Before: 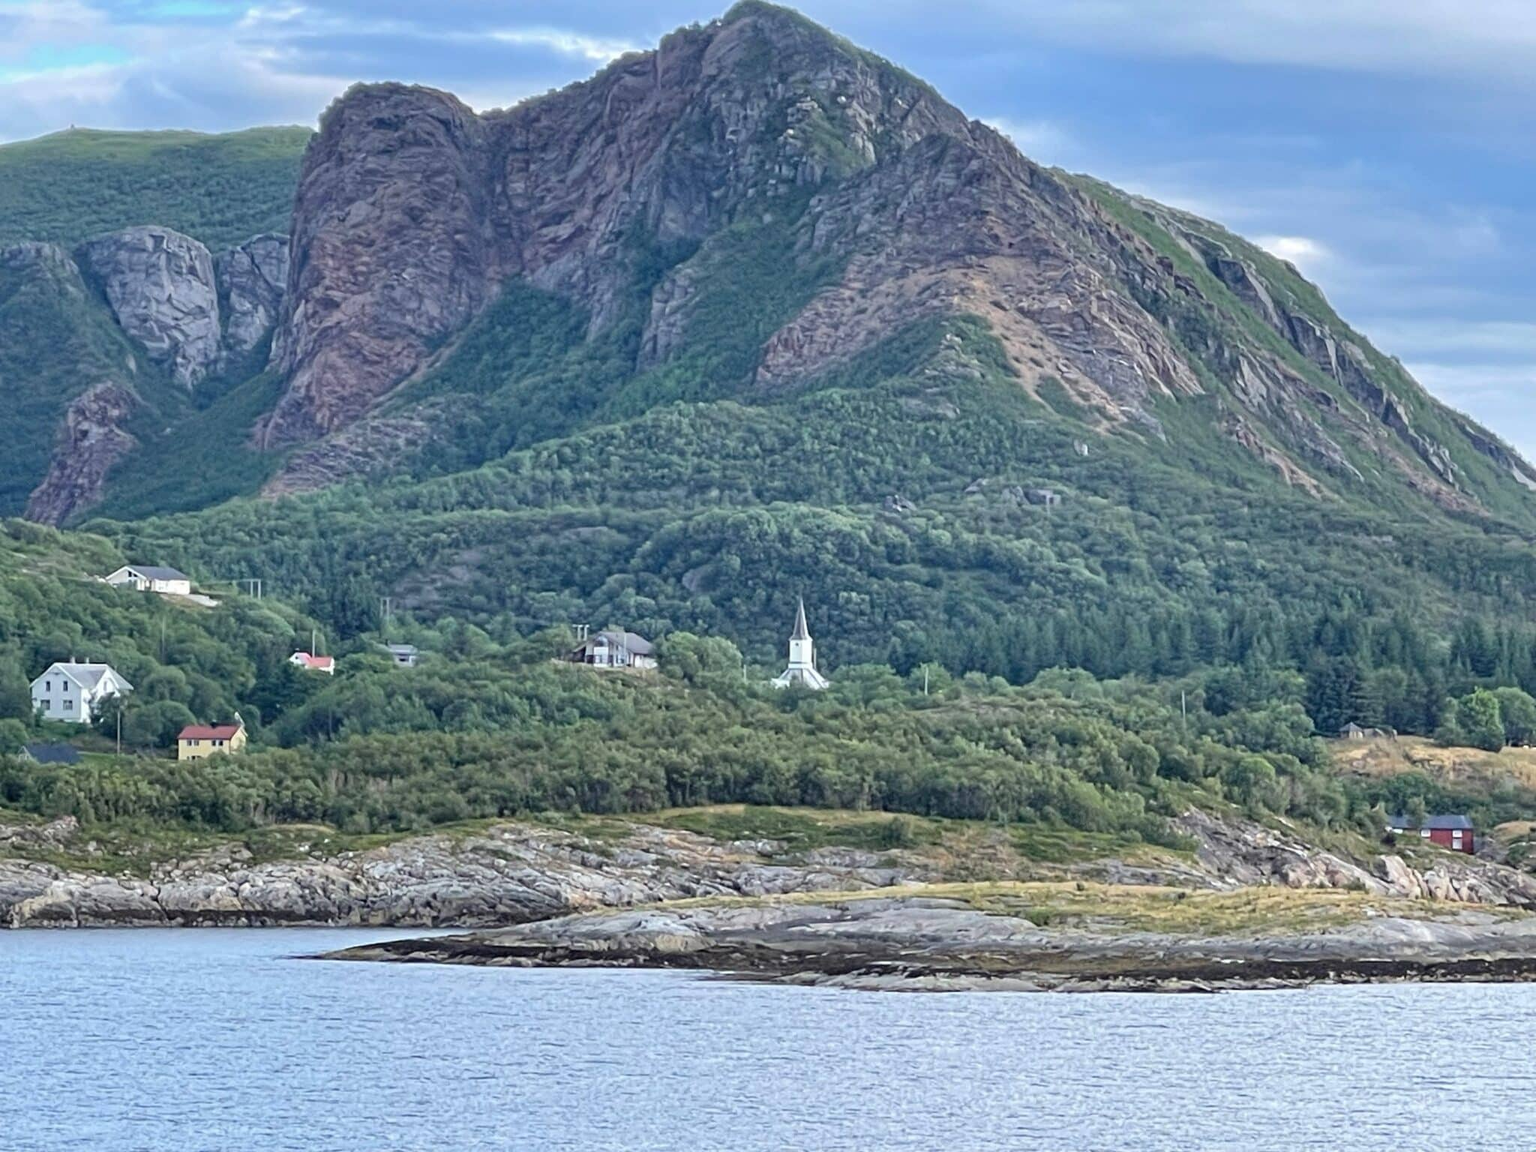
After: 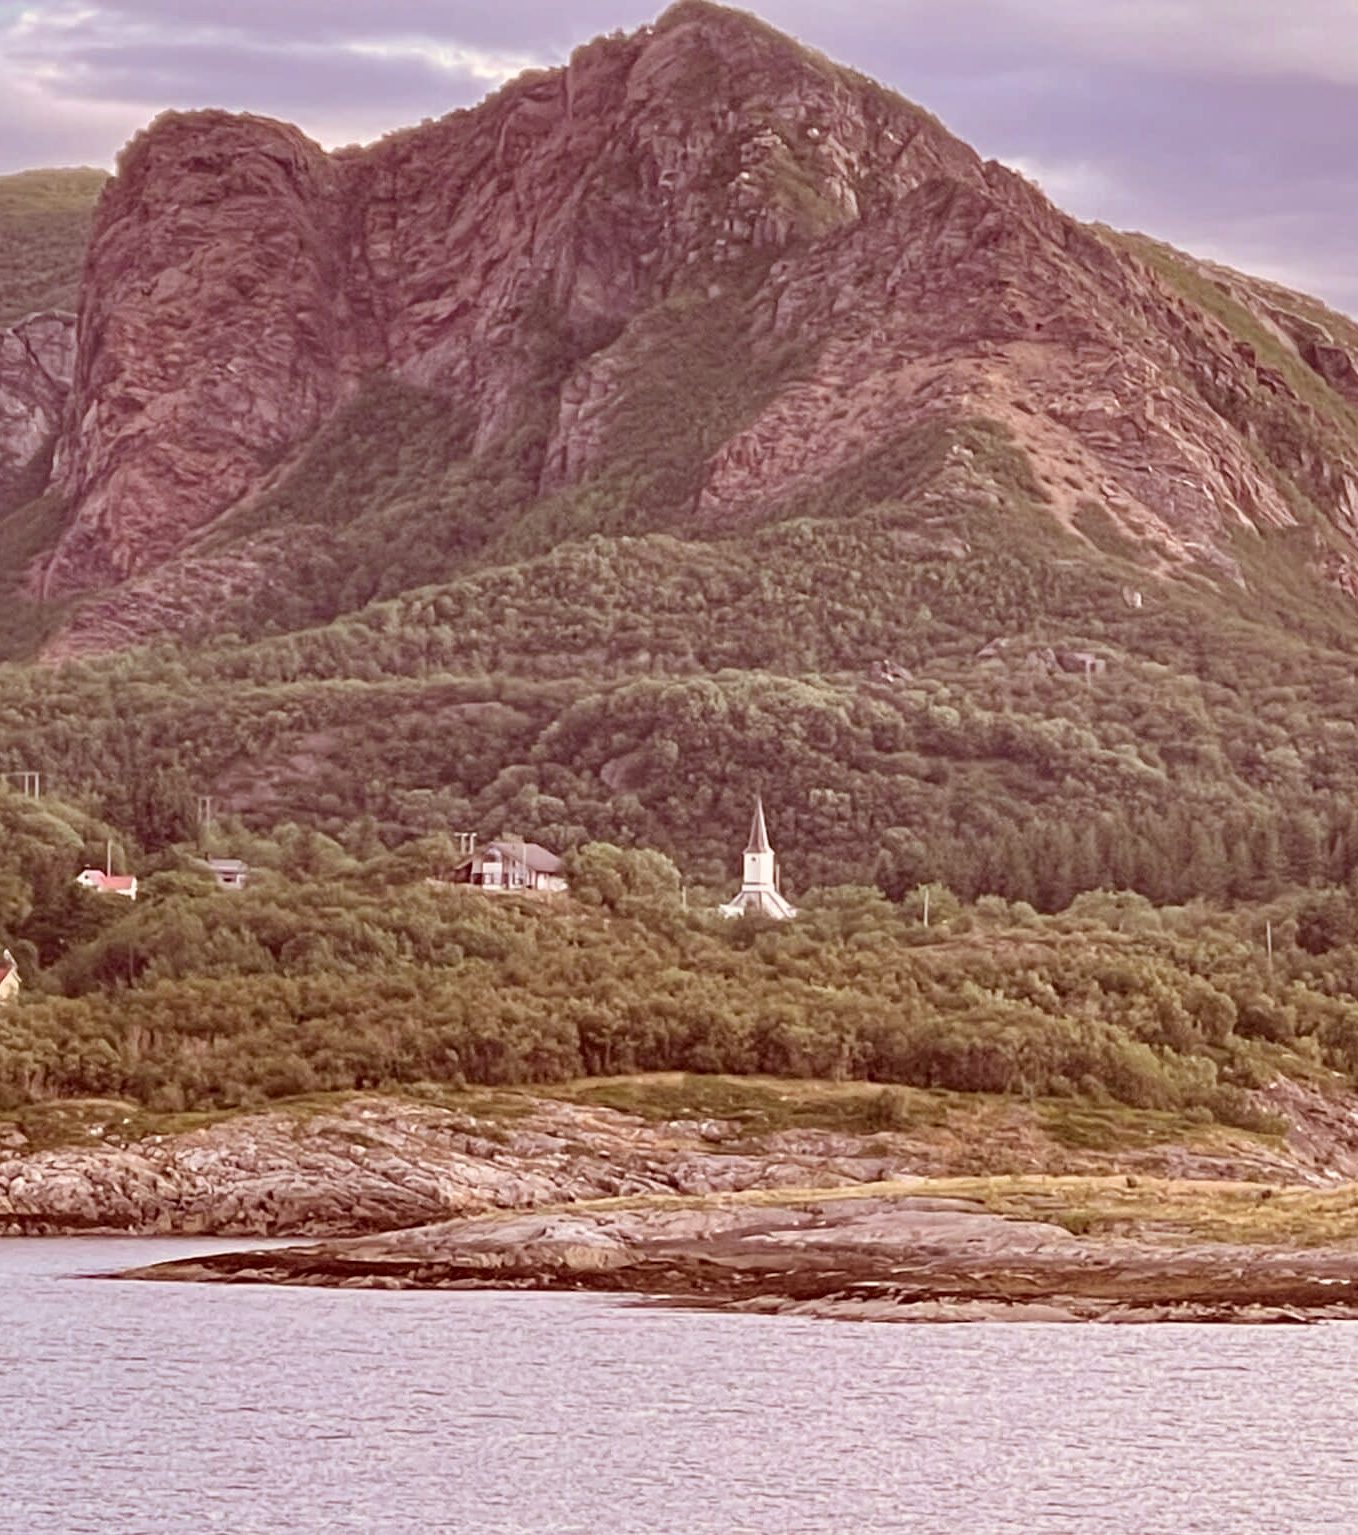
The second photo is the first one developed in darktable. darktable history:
color correction: highlights a* 9.22, highlights b* 8.78, shadows a* 39.75, shadows b* 39.69, saturation 0.784
crop and rotate: left 15.117%, right 18.565%
